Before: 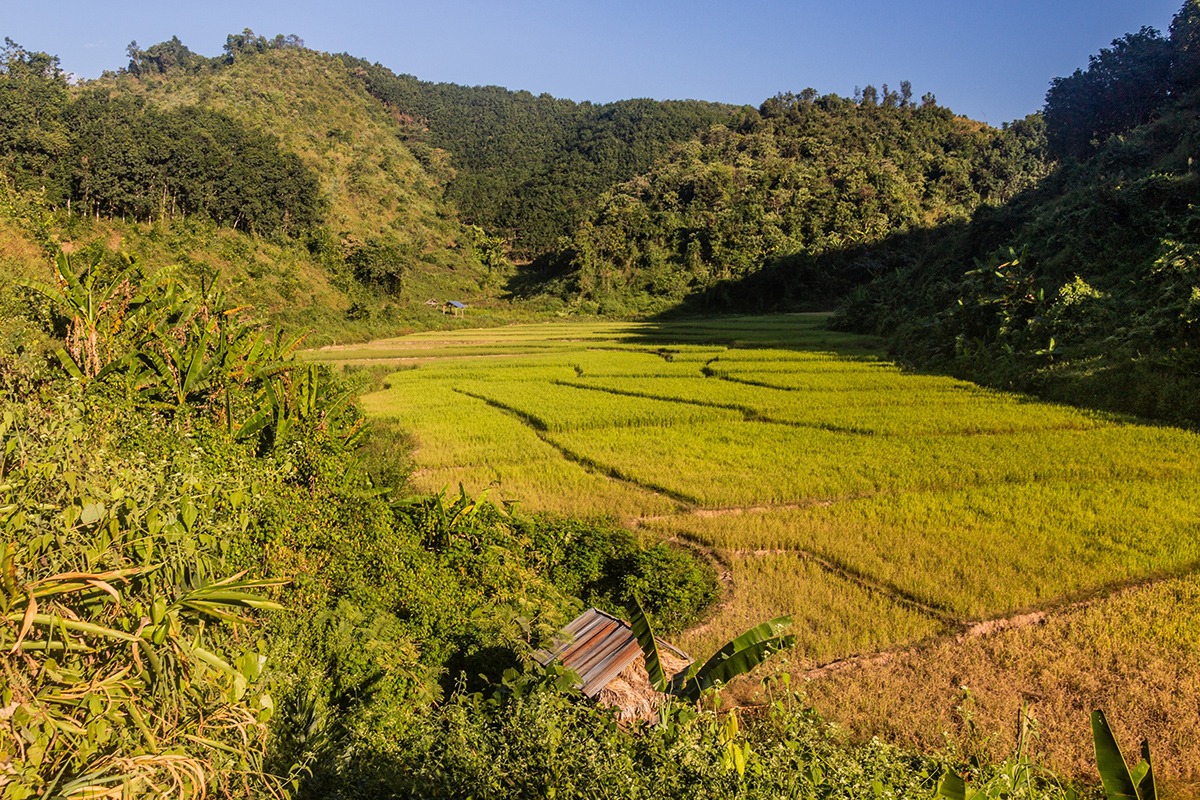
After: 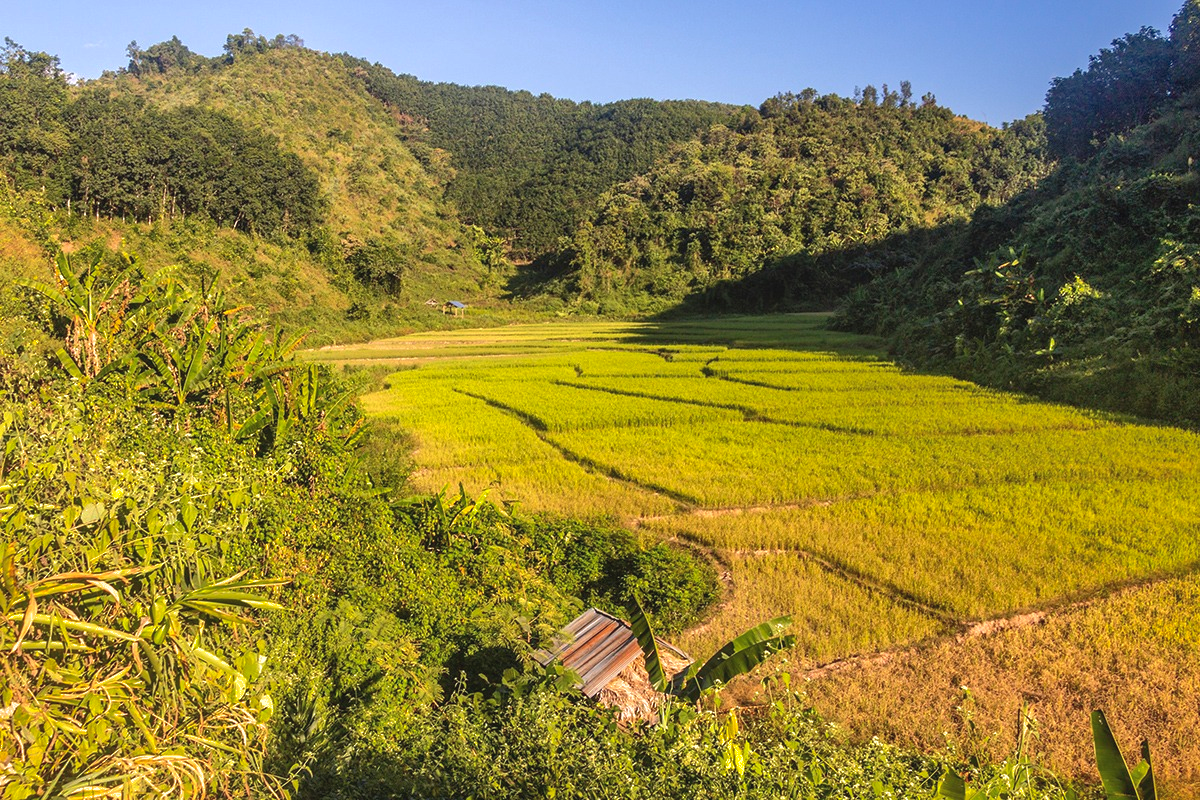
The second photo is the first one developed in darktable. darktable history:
exposure: black level correction -0.002, exposure 0.541 EV, compensate exposure bias true, compensate highlight preservation false
shadows and highlights: on, module defaults
tone equalizer: edges refinement/feathering 500, mask exposure compensation -1.57 EV, preserve details no
